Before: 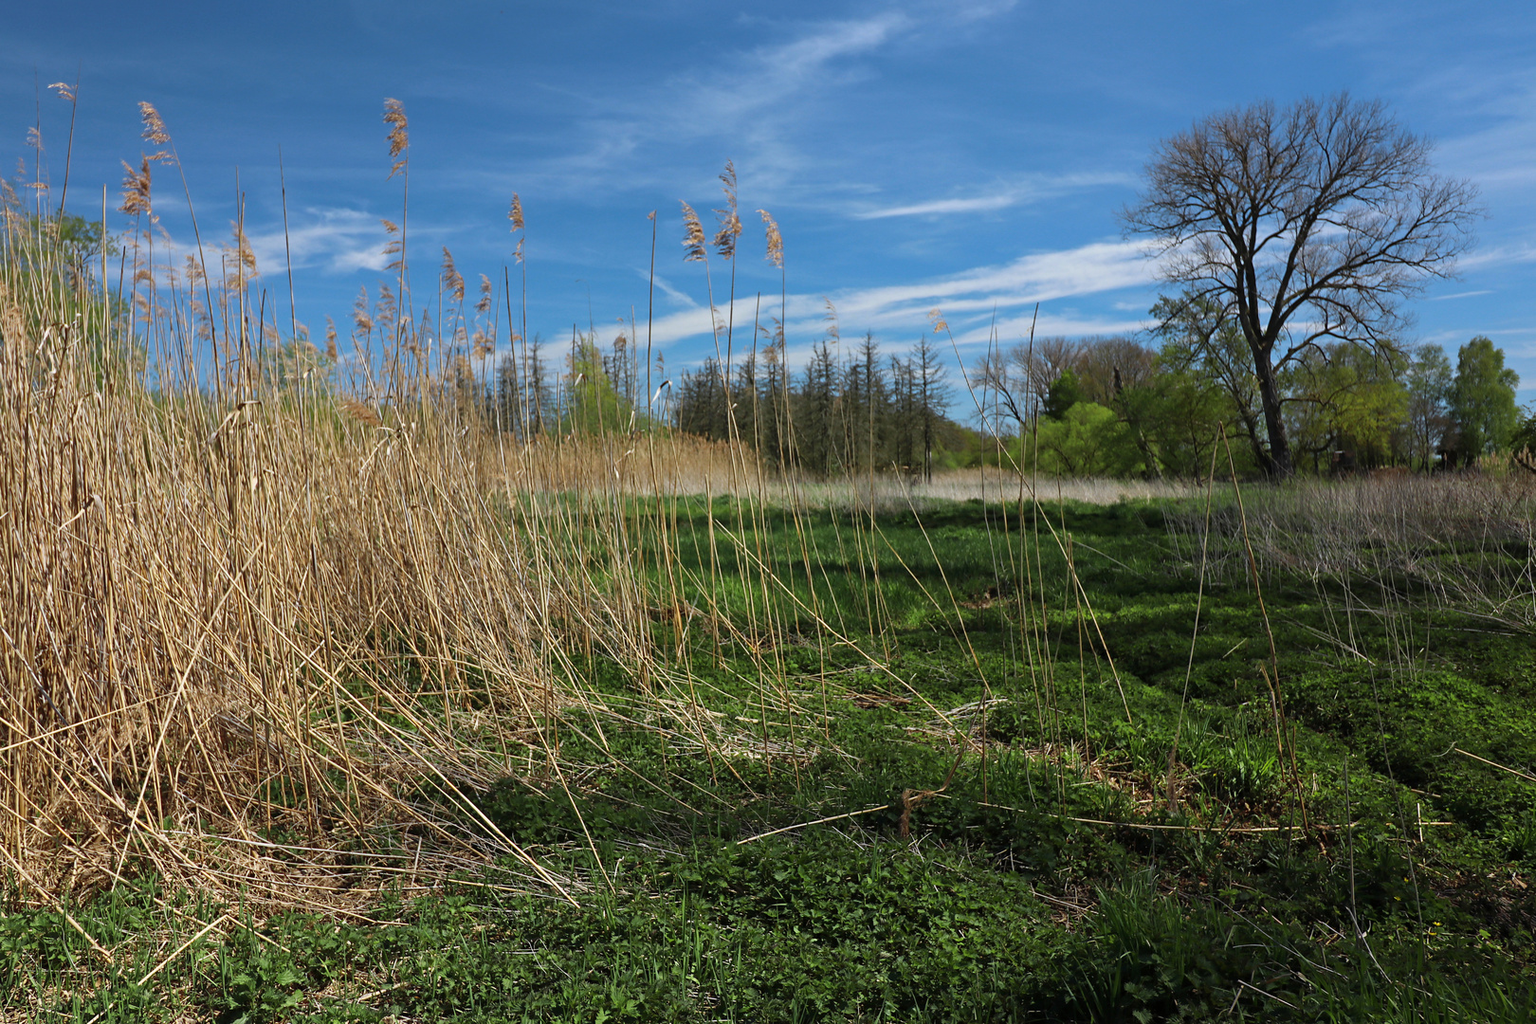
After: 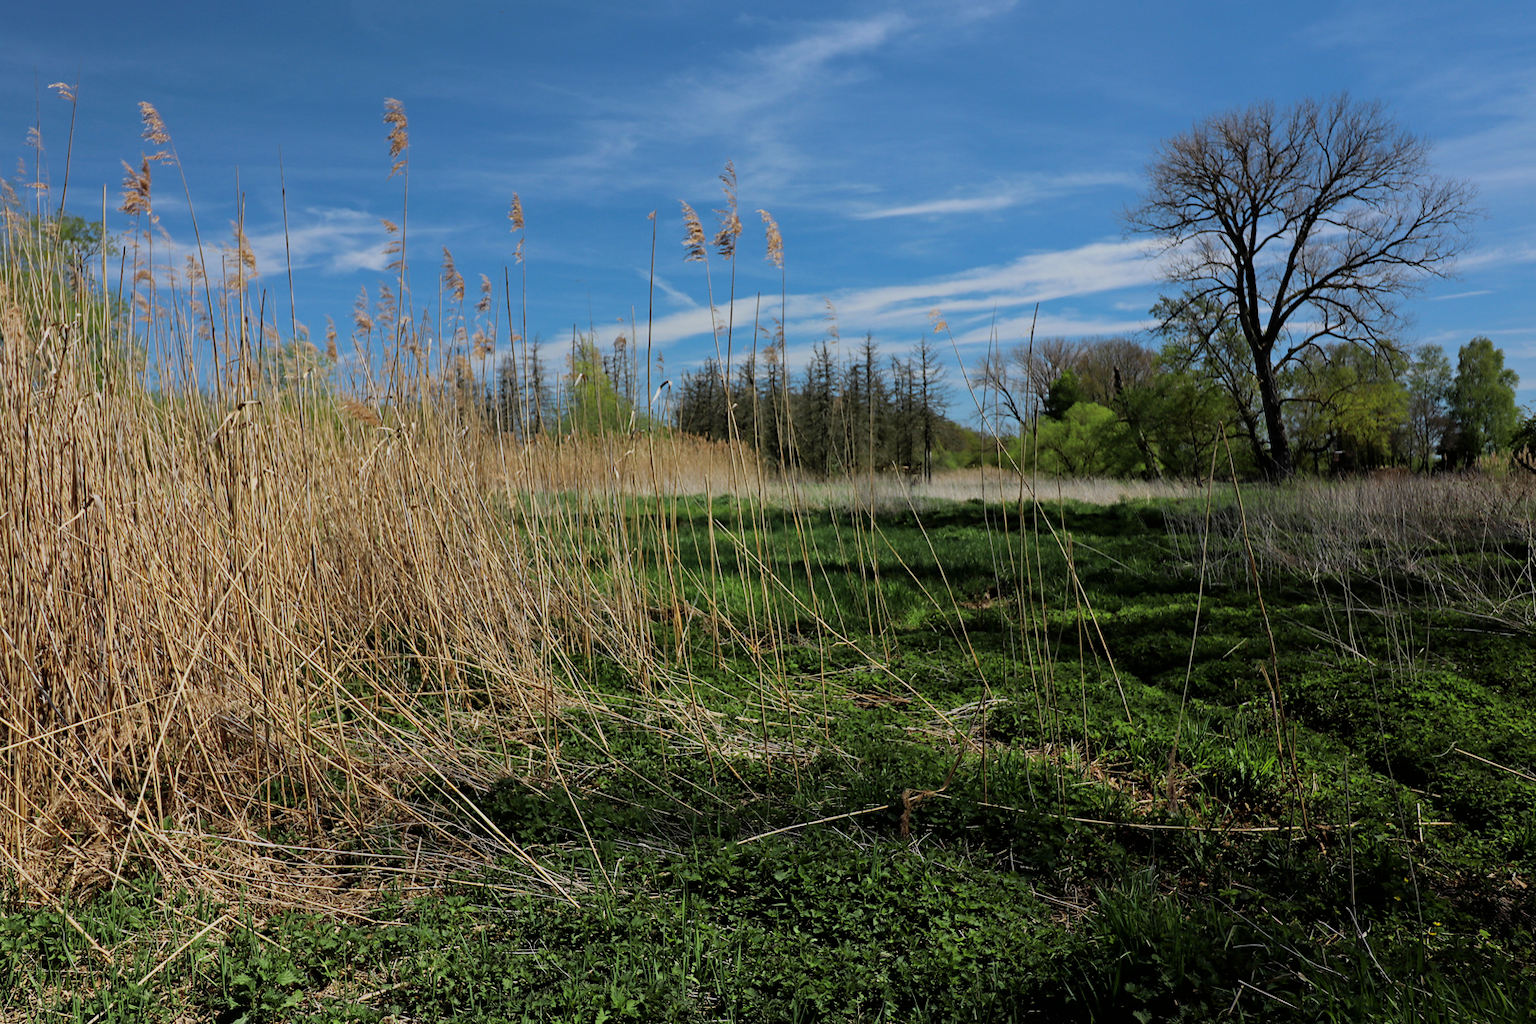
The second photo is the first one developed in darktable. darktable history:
filmic rgb: black relative exposure -7.76 EV, white relative exposure 4.38 EV, hardness 3.75, latitude 37.49%, contrast 0.979, highlights saturation mix 8.55%, shadows ↔ highlights balance 3.8%, color science v6 (2022)
